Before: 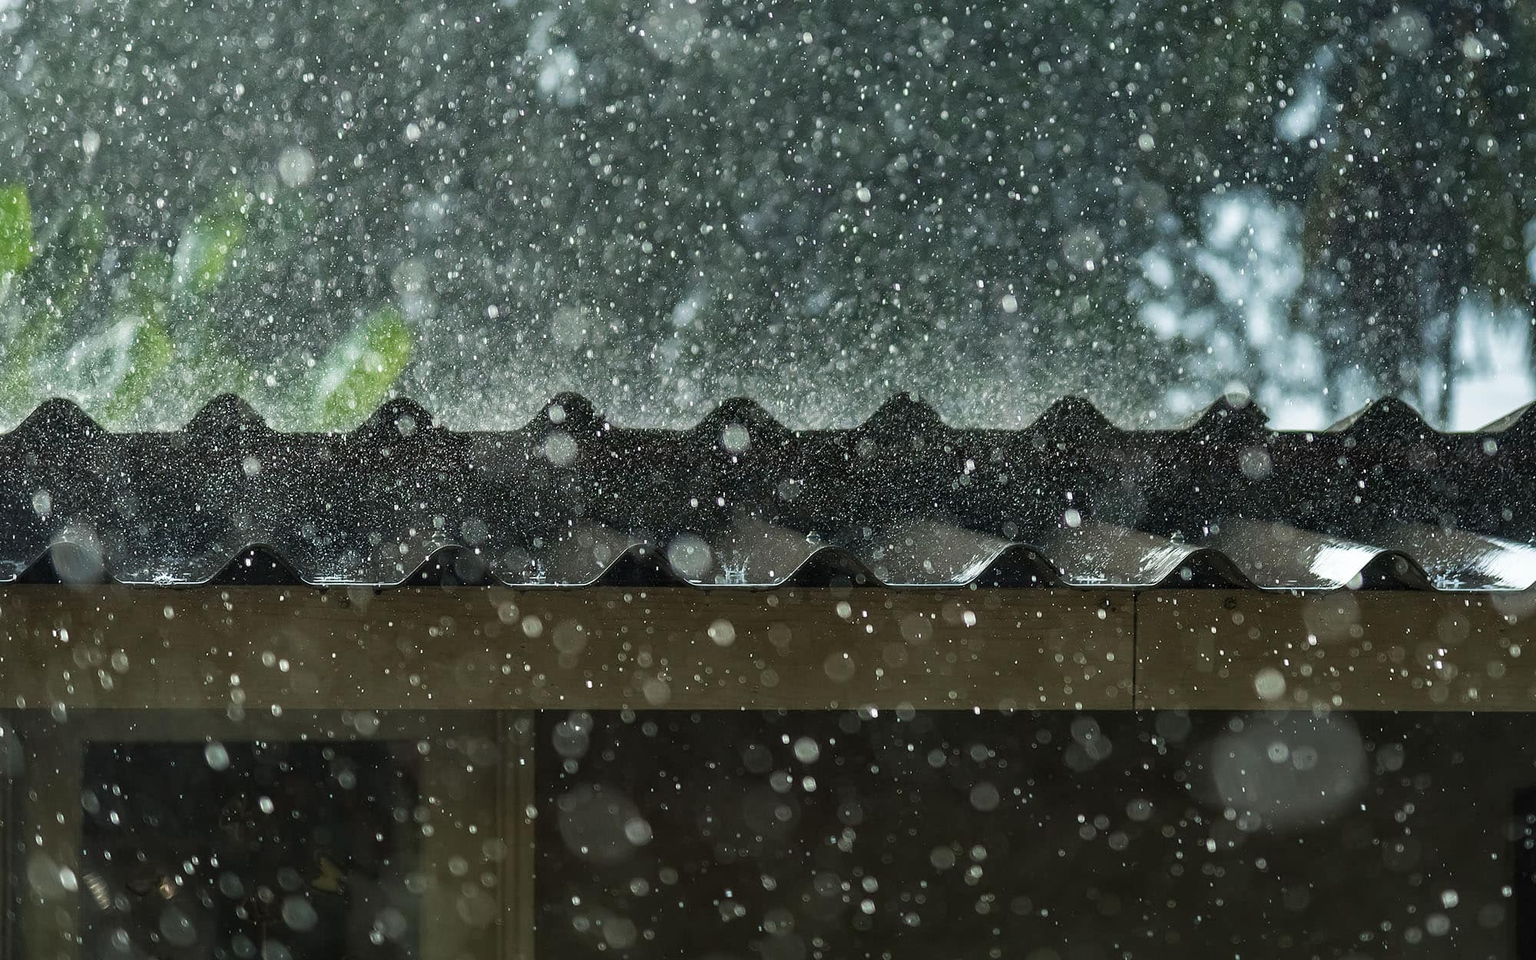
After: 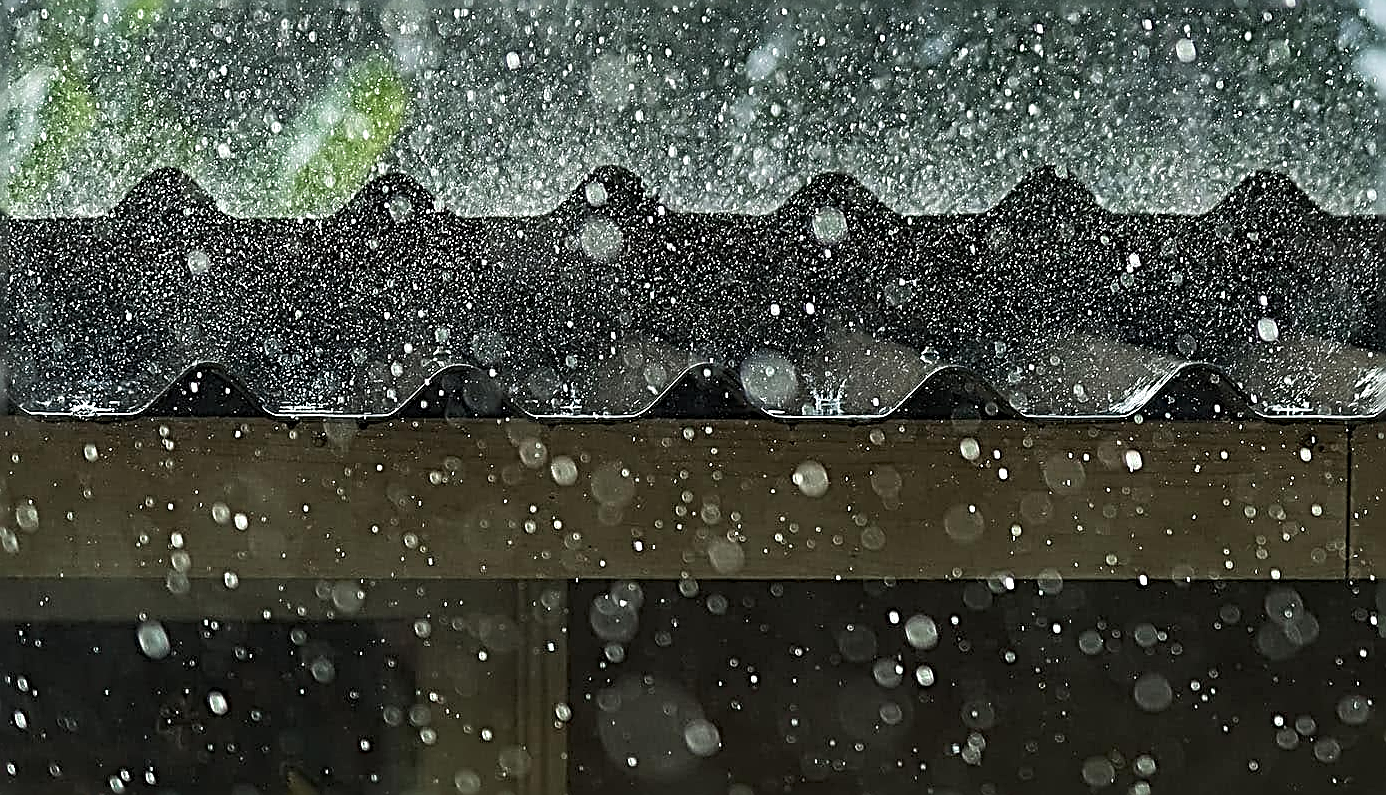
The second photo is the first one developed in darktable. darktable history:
crop: left 6.488%, top 27.668%, right 24.183%, bottom 8.656%
sharpen: radius 3.158, amount 1.731
